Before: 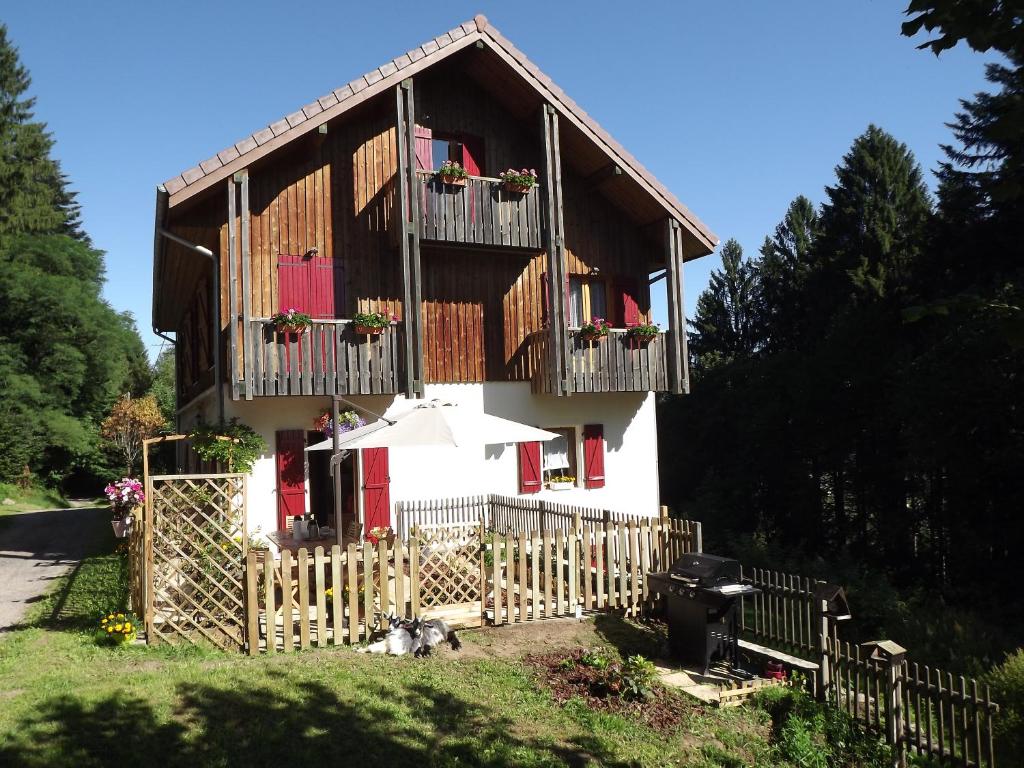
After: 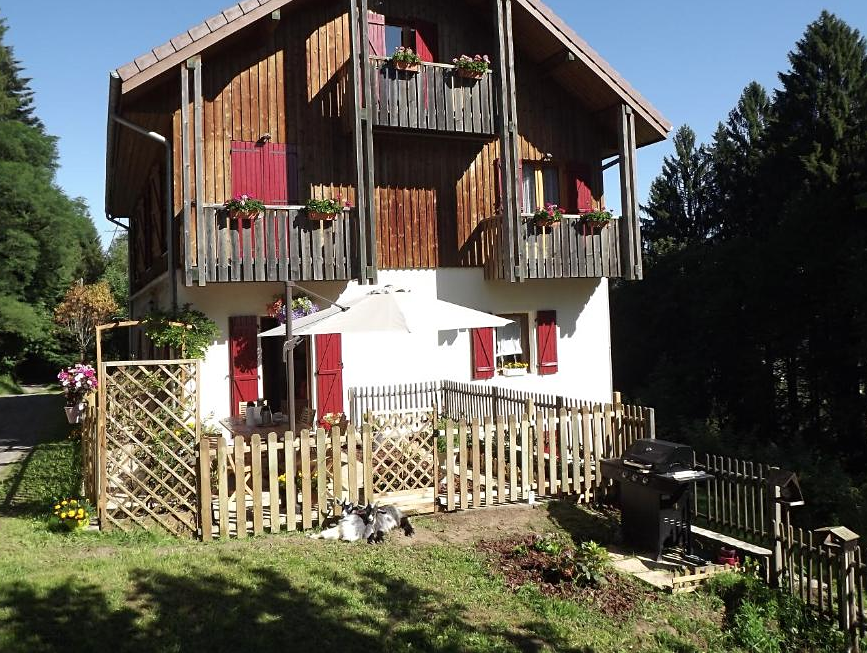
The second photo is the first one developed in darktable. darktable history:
contrast brightness saturation: saturation -0.054
sharpen: amount 0.202
crop and rotate: left 4.669%, top 14.923%, right 10.64%
